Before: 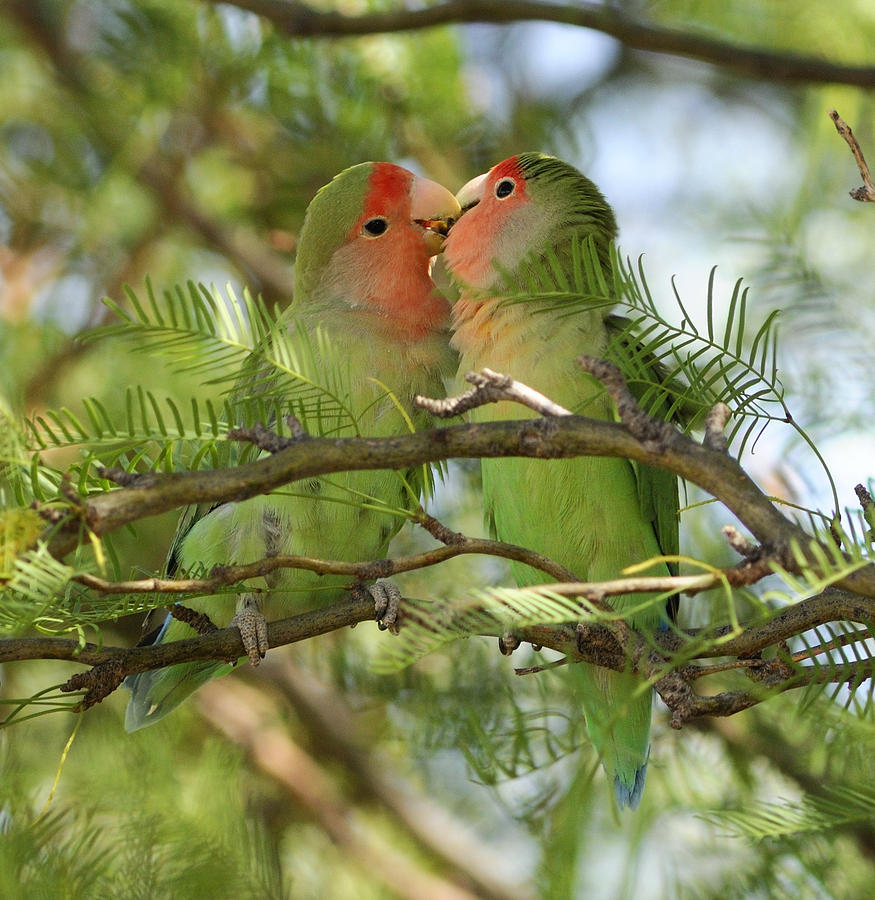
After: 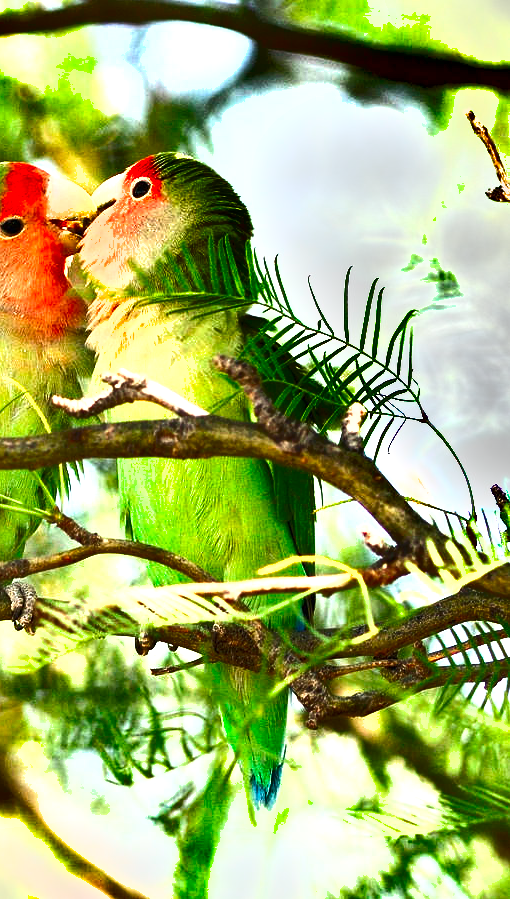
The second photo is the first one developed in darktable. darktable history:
crop: left 41.684%
shadows and highlights: shadows 76.08, highlights -60.64, soften with gaussian
exposure: black level correction 0, exposure 1.759 EV, compensate highlight preservation false
